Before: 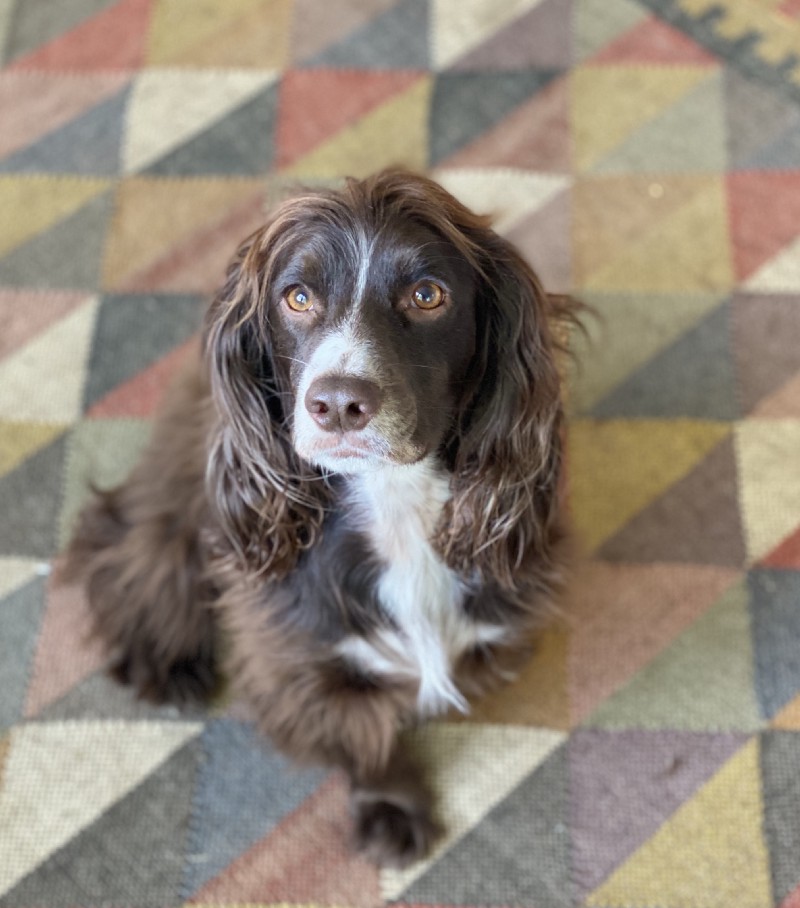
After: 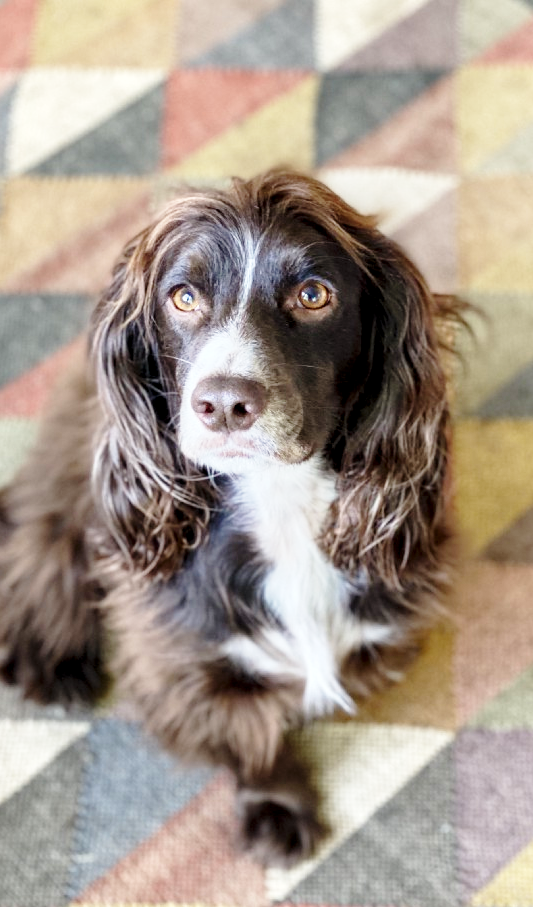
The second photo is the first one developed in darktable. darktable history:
local contrast: shadows 94%
base curve: curves: ch0 [(0, 0) (0.028, 0.03) (0.121, 0.232) (0.46, 0.748) (0.859, 0.968) (1, 1)], preserve colors none
crop and rotate: left 14.292%, right 19.041%
